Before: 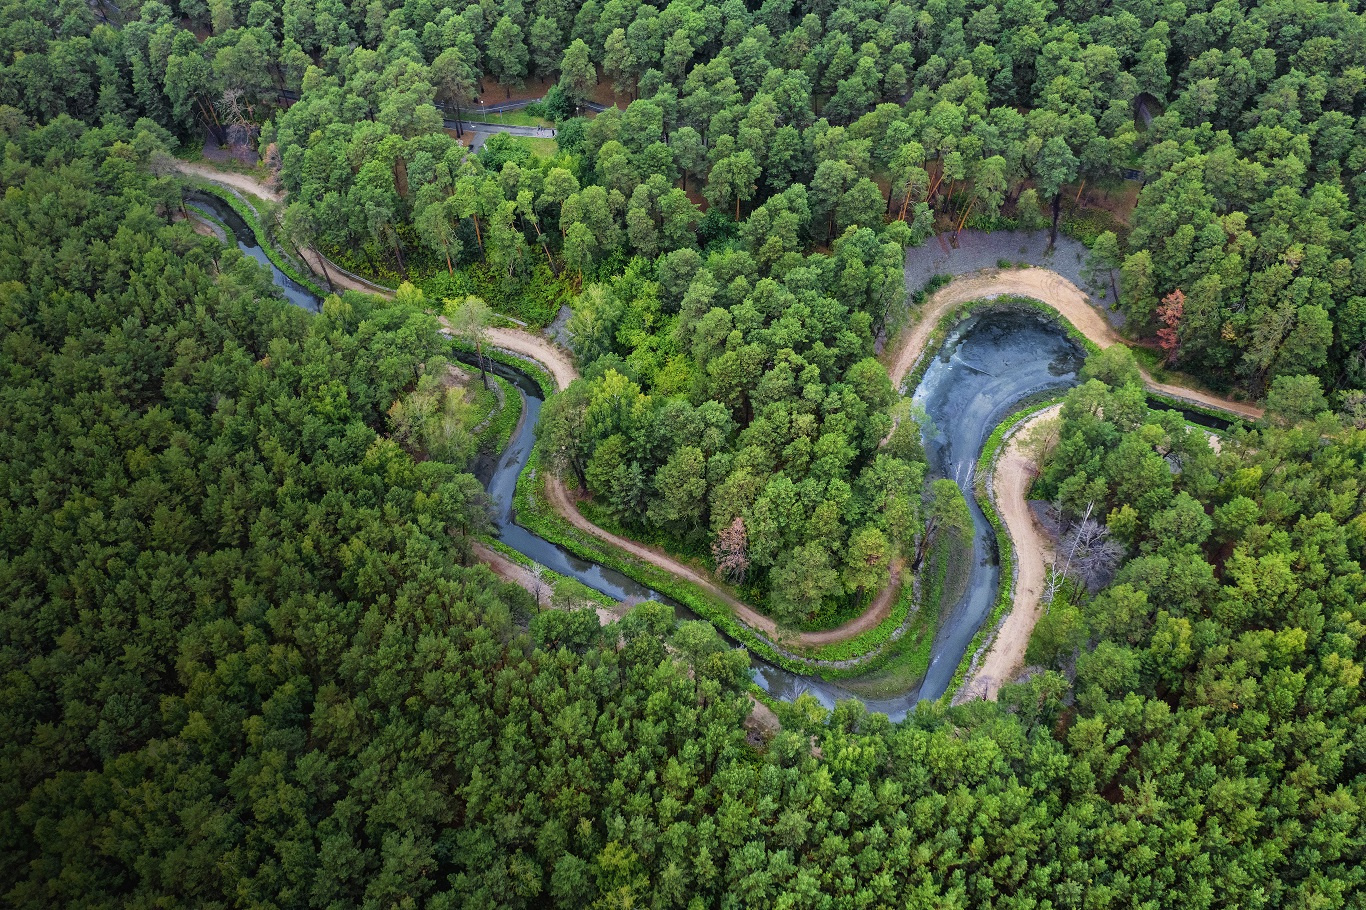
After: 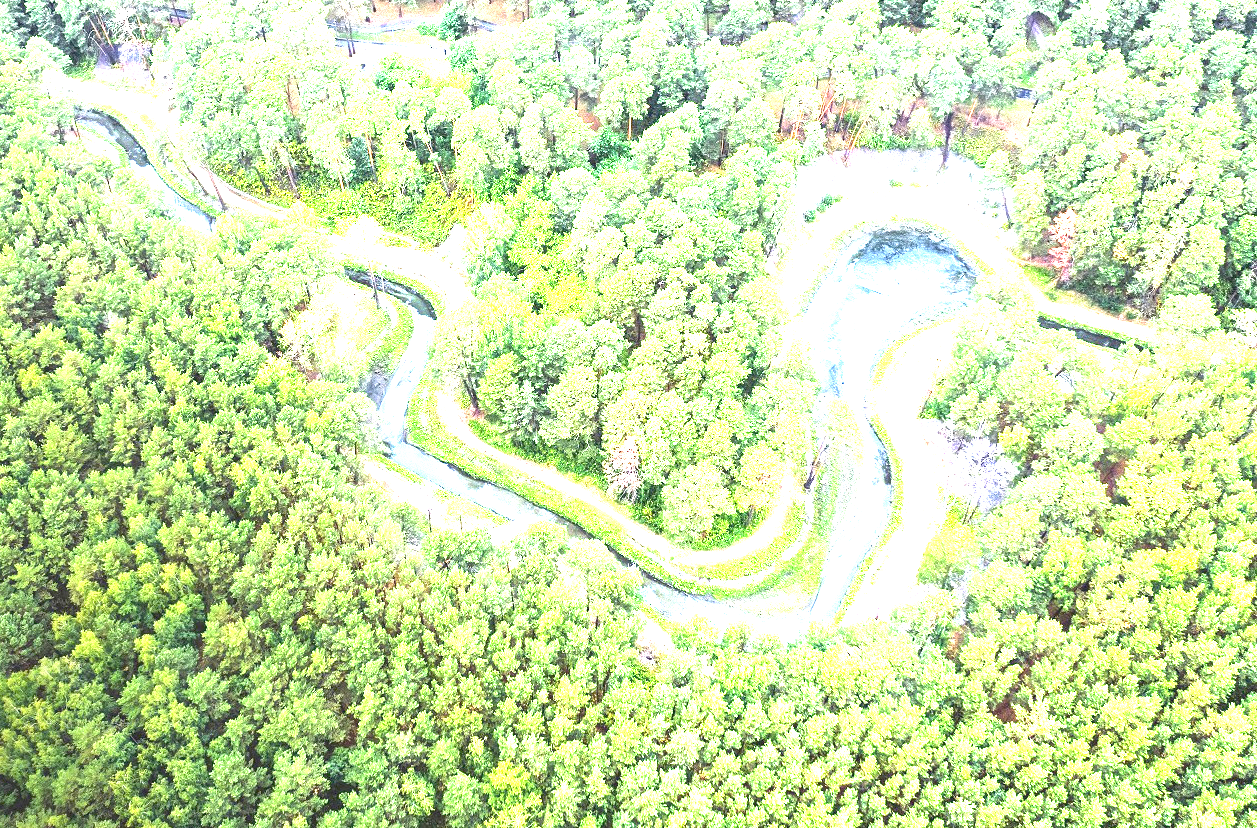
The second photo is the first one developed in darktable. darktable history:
exposure: black level correction 0, exposure 1.199 EV, compensate exposure bias true, compensate highlight preservation false
crop and rotate: left 7.958%, top 9.004%
